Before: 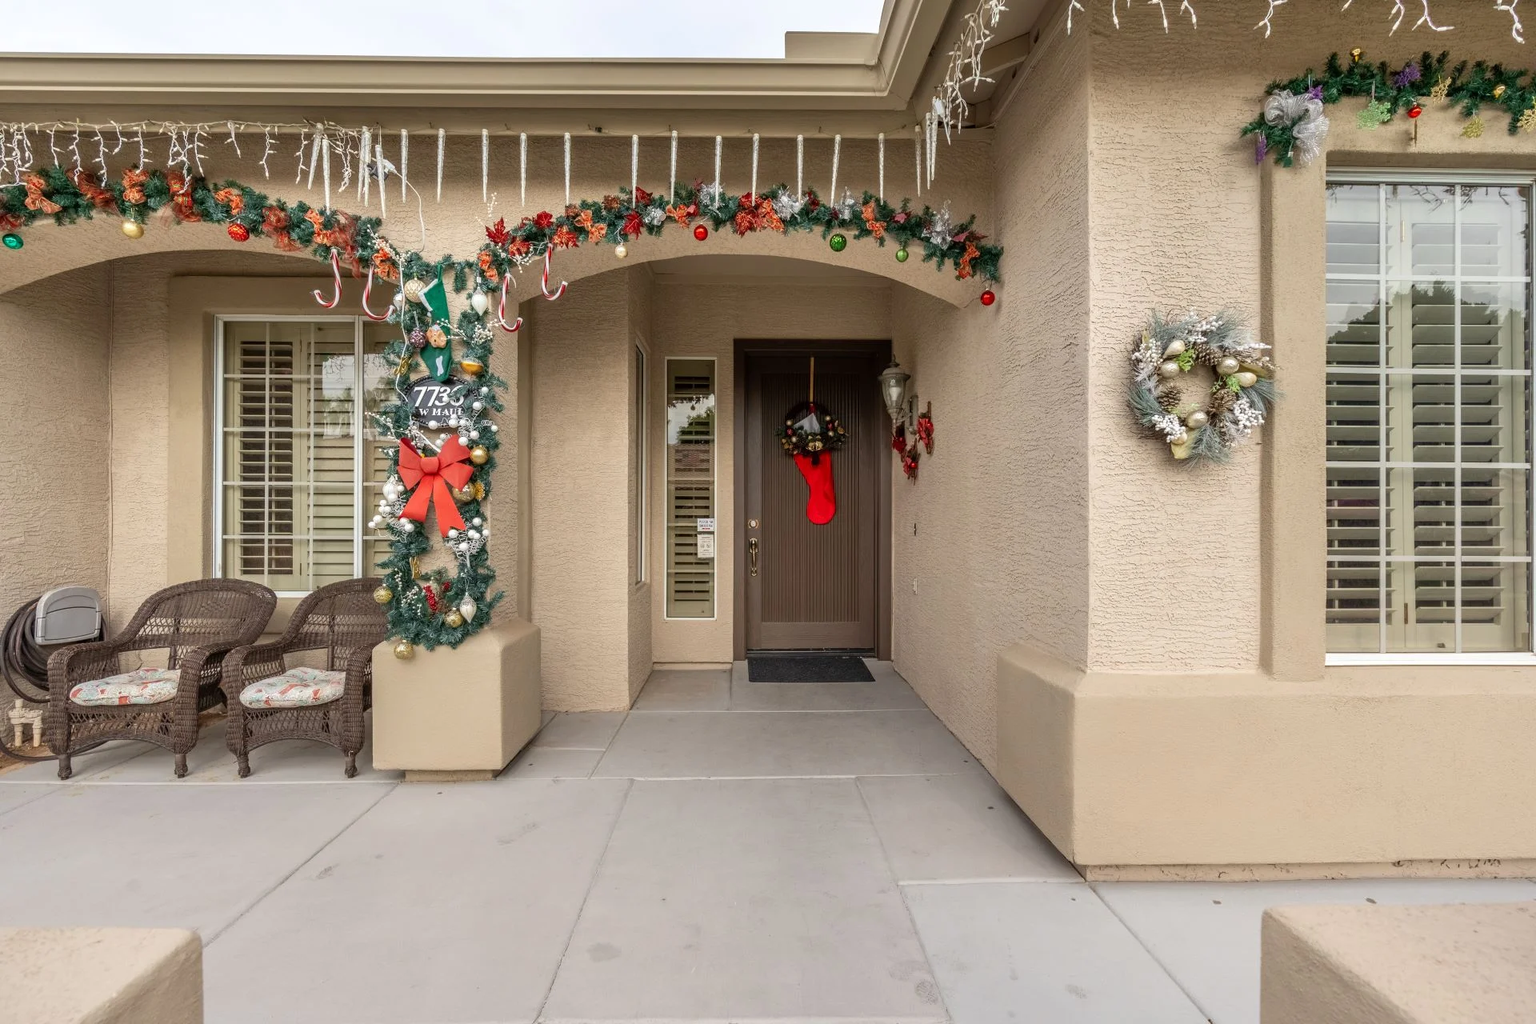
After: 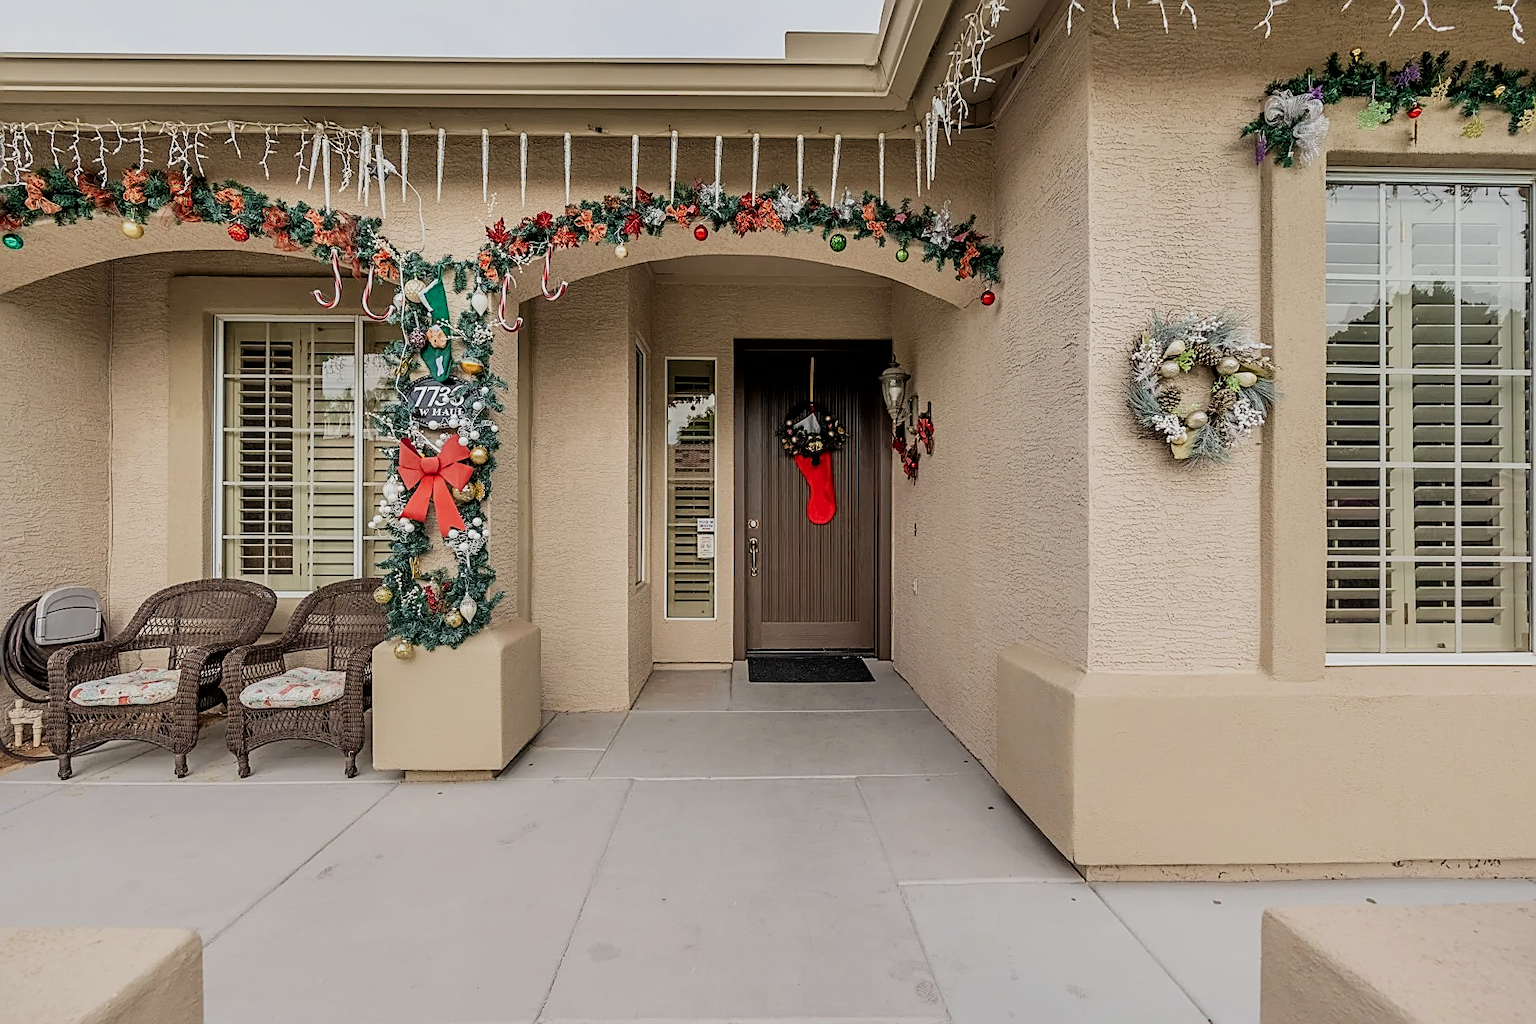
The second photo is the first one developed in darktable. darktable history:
filmic rgb: black relative exposure -7.65 EV, white relative exposure 4.56 EV, hardness 3.61
contrast equalizer: octaves 7, y [[0.6 ×6], [0.55 ×6], [0 ×6], [0 ×6], [0 ×6]], mix 0.2
sharpen: amount 0.901
velvia: strength 6%
